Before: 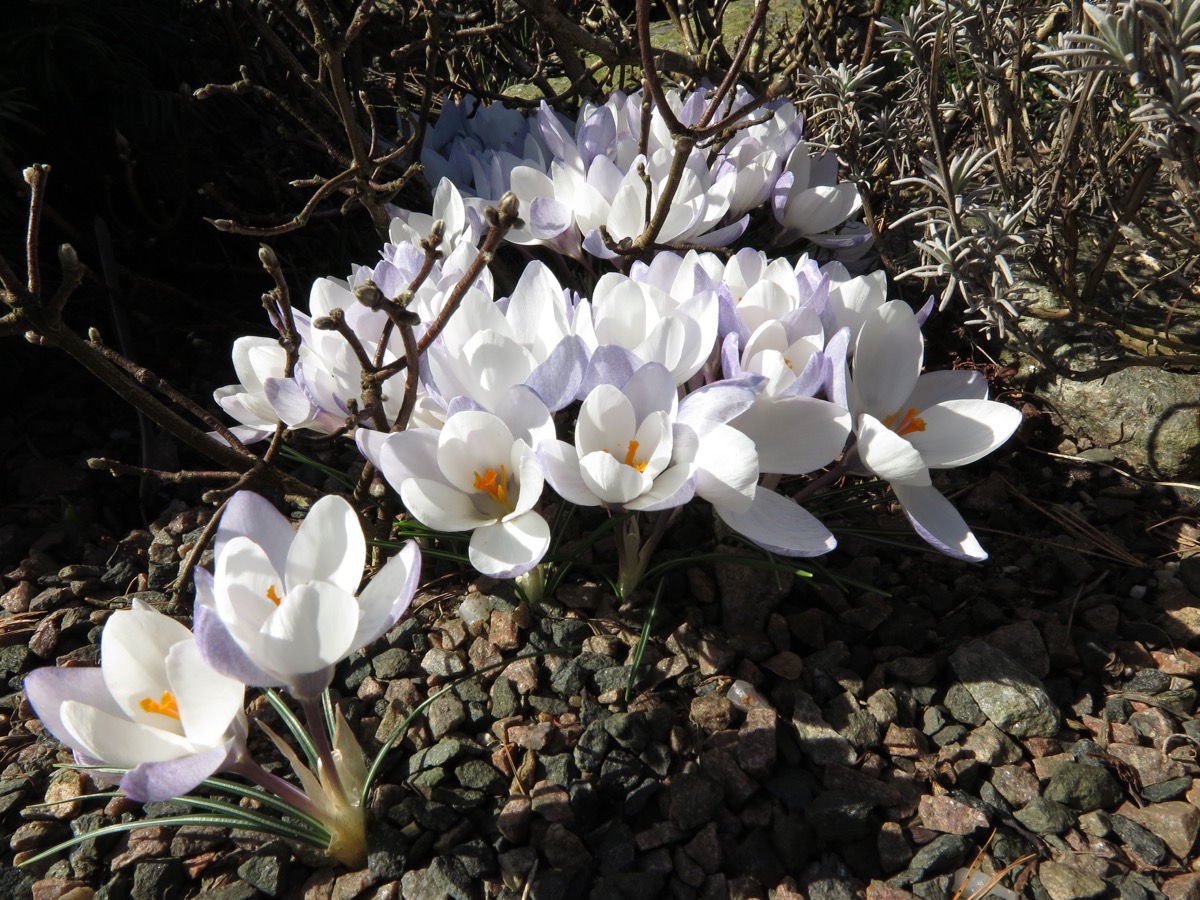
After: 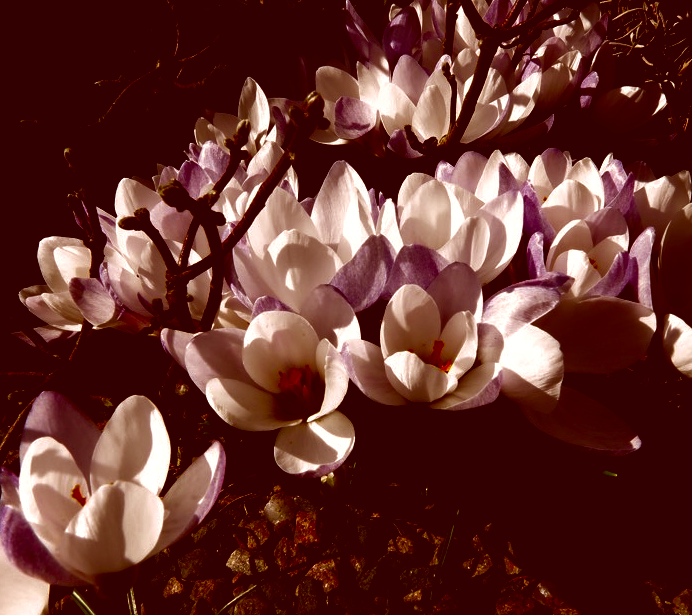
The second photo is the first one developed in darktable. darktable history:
levels: levels [0.031, 0.5, 0.969]
crop: left 16.251%, top 11.208%, right 26.065%, bottom 20.375%
color correction: highlights a* 9.29, highlights b* 8.8, shadows a* 39.35, shadows b* 39.72, saturation 0.772
contrast brightness saturation: brightness -0.984, saturation 0.981
